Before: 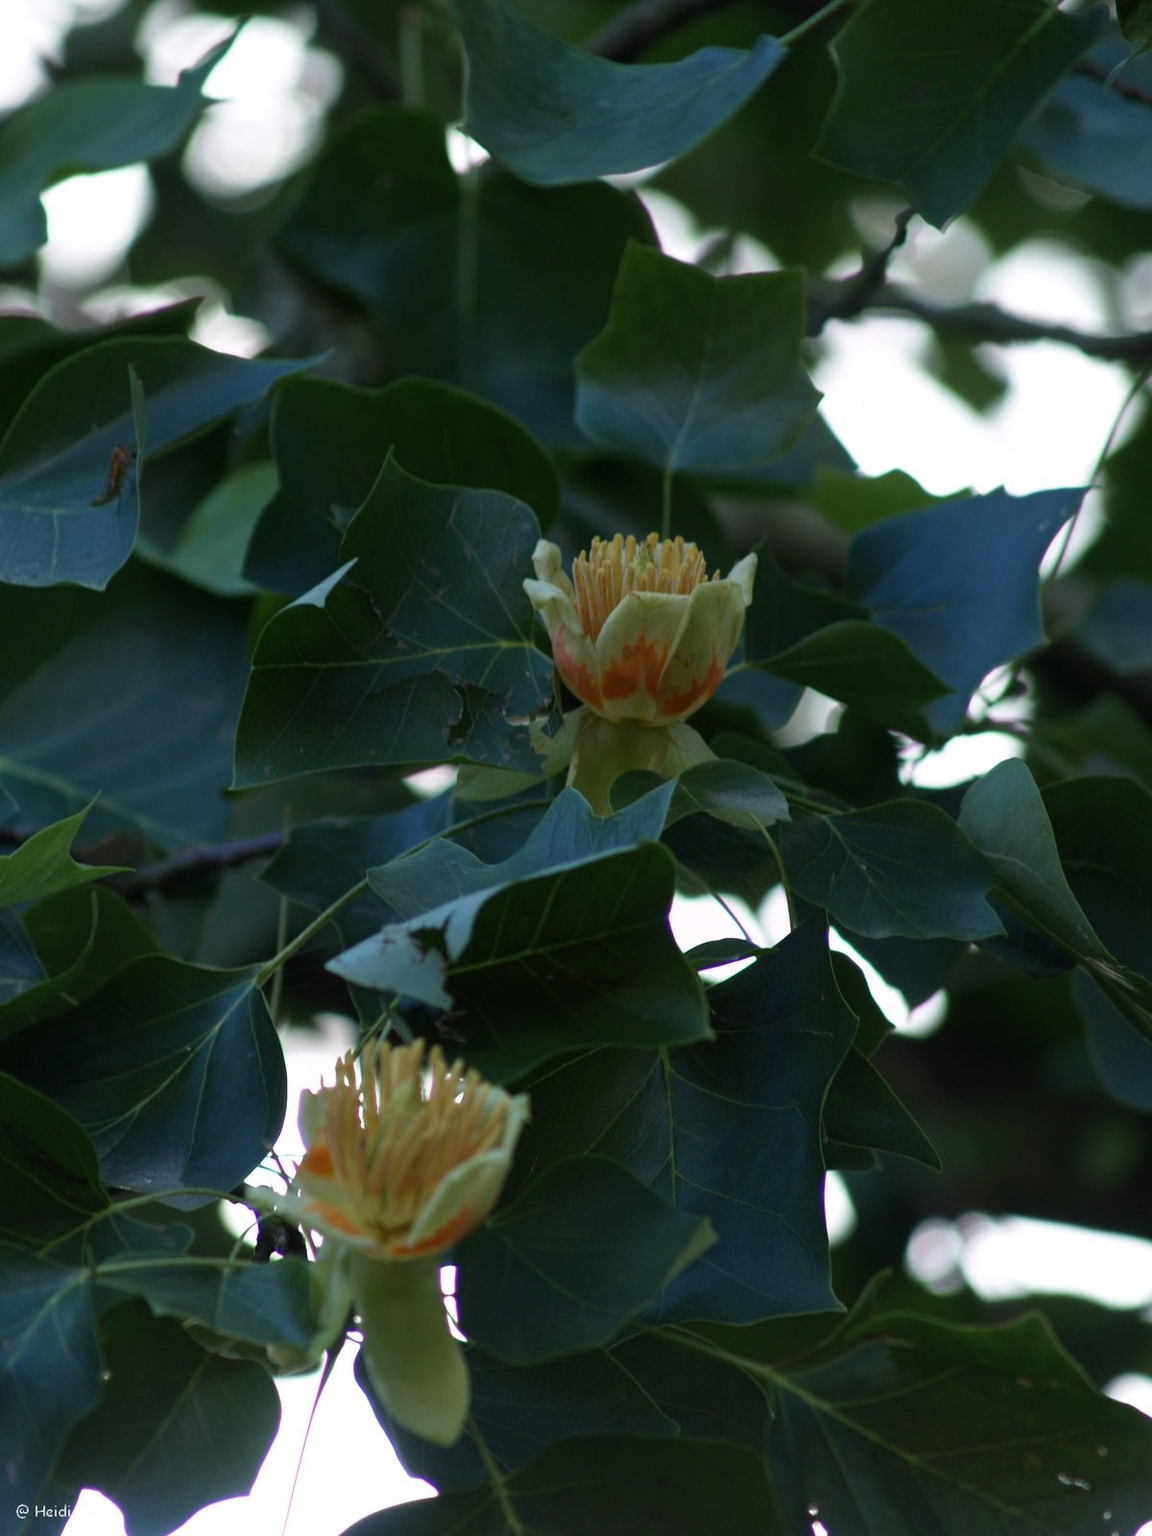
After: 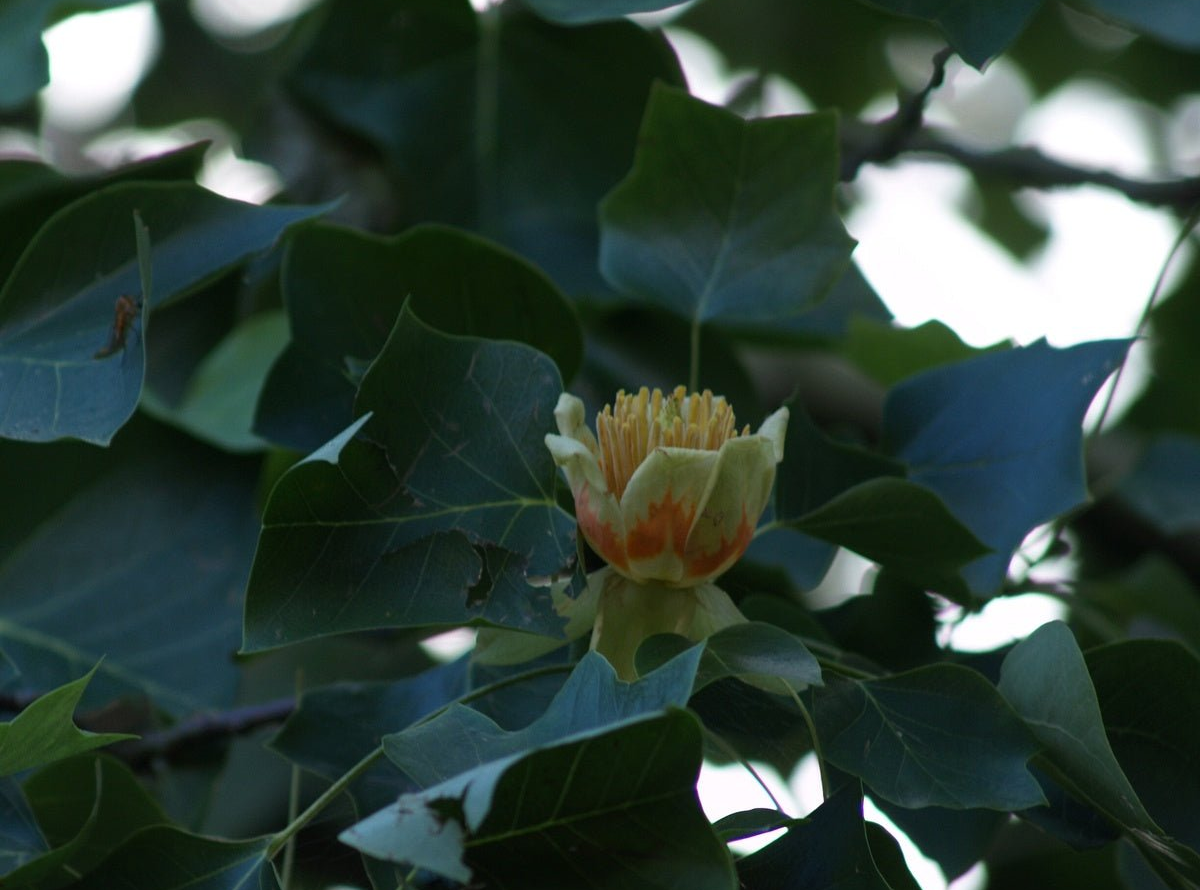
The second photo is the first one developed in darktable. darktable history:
crop and rotate: top 10.58%, bottom 33.757%
